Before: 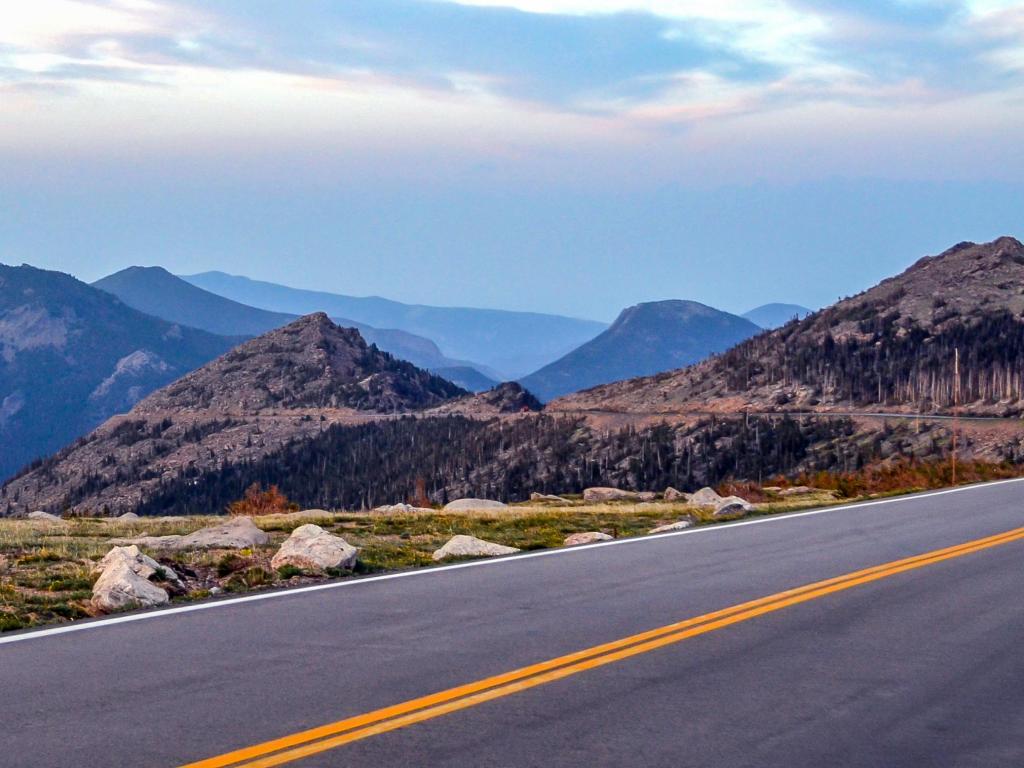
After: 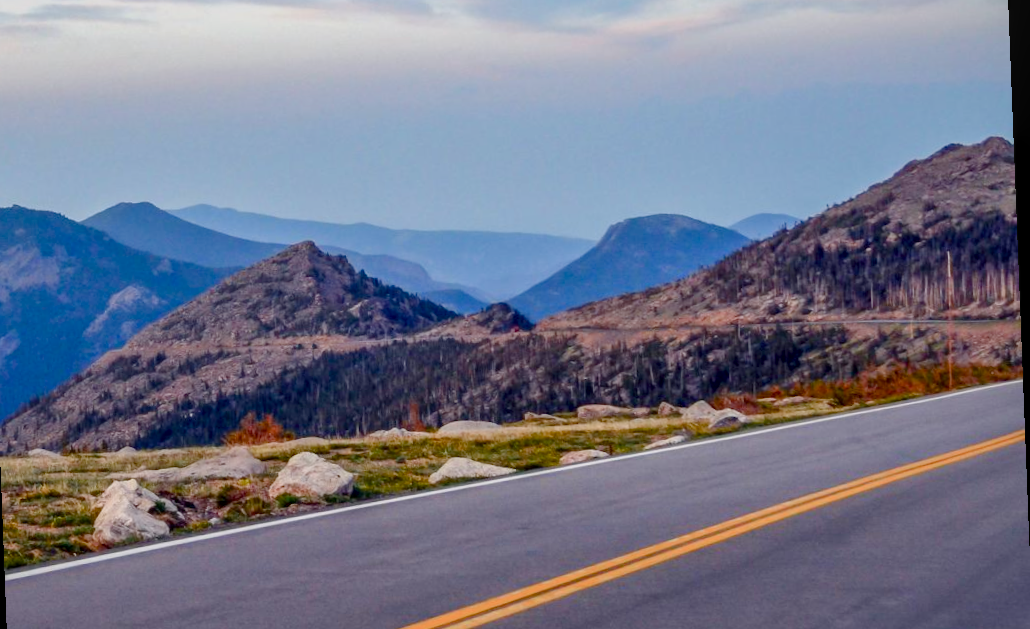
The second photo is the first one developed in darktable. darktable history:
crop and rotate: left 1.814%, top 12.818%, right 0.25%, bottom 9.225%
rotate and perspective: rotation -2.22°, lens shift (horizontal) -0.022, automatic cropping off
contrast equalizer: y [[0.5 ×4, 0.467, 0.376], [0.5 ×6], [0.5 ×6], [0 ×6], [0 ×6]]
color balance rgb: shadows lift › chroma 1%, shadows lift › hue 113°, highlights gain › chroma 0.2%, highlights gain › hue 333°, perceptual saturation grading › global saturation 20%, perceptual saturation grading › highlights -50%, perceptual saturation grading › shadows 25%, contrast -20%
local contrast: on, module defaults
